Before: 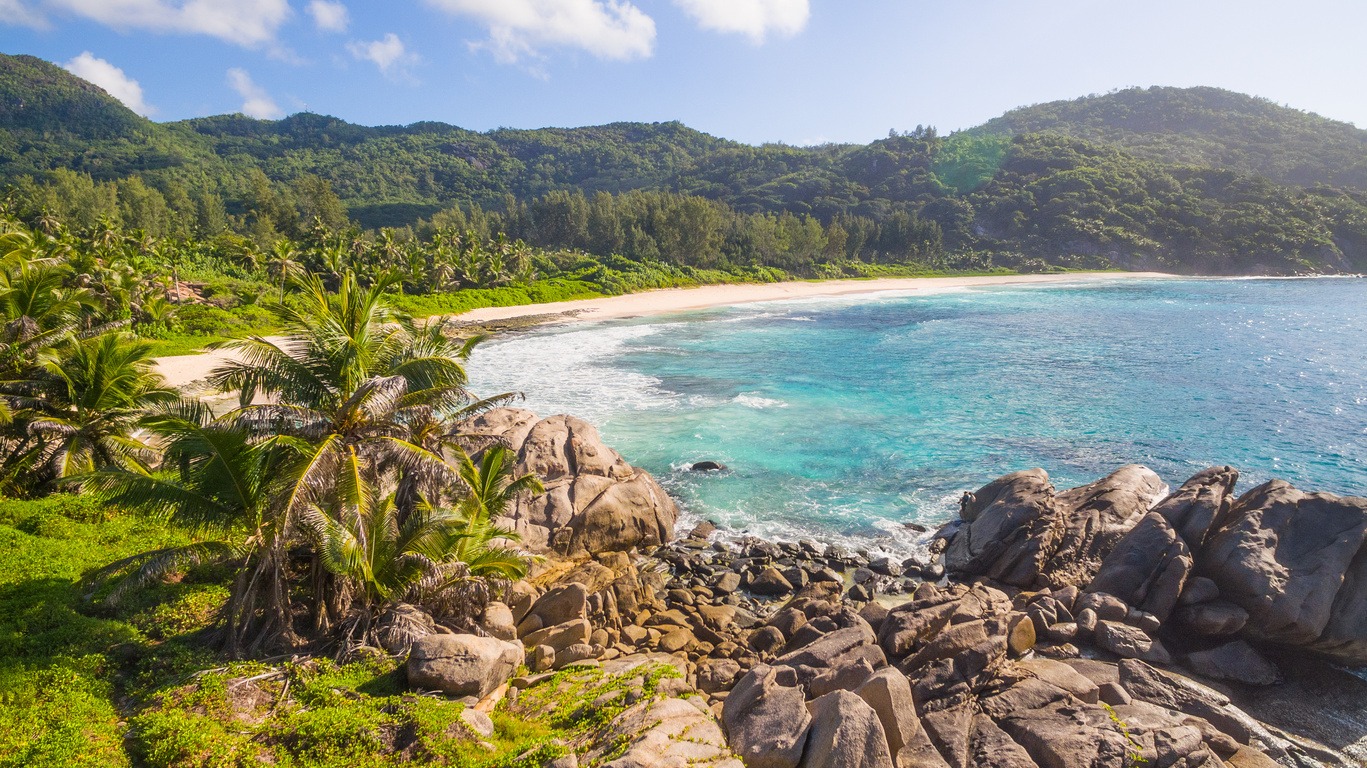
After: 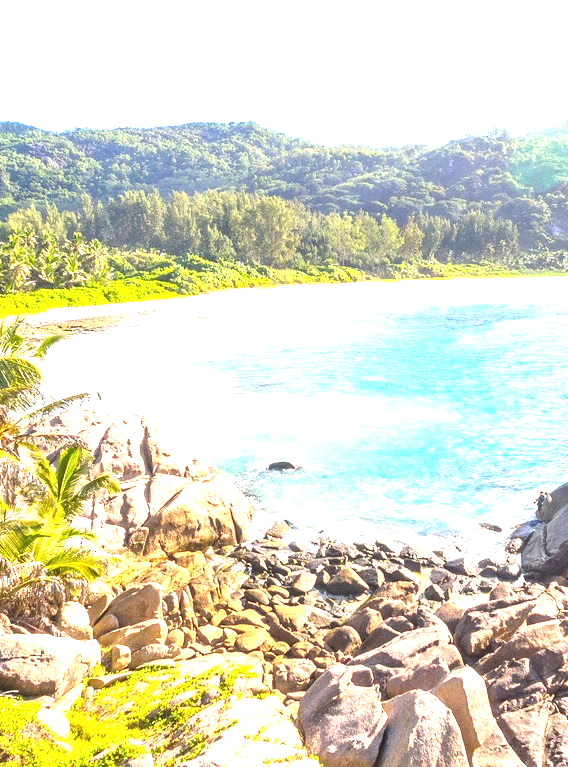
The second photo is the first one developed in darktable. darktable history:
crop: left 31.066%, right 27.363%
exposure: exposure 1.994 EV, compensate highlight preservation false
